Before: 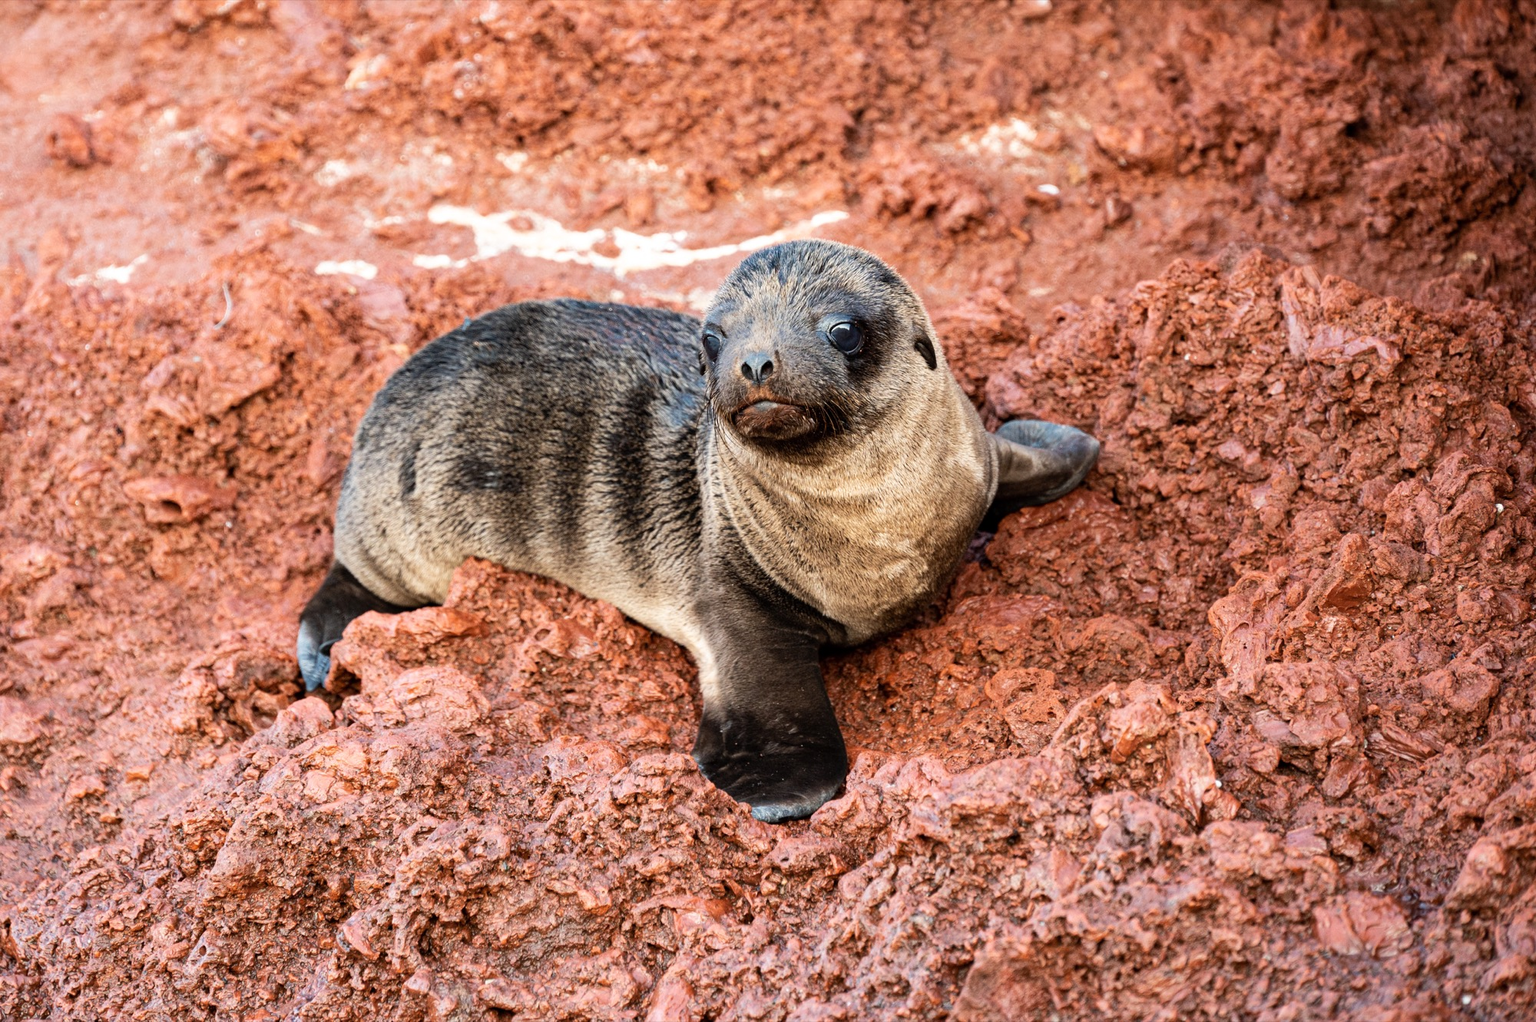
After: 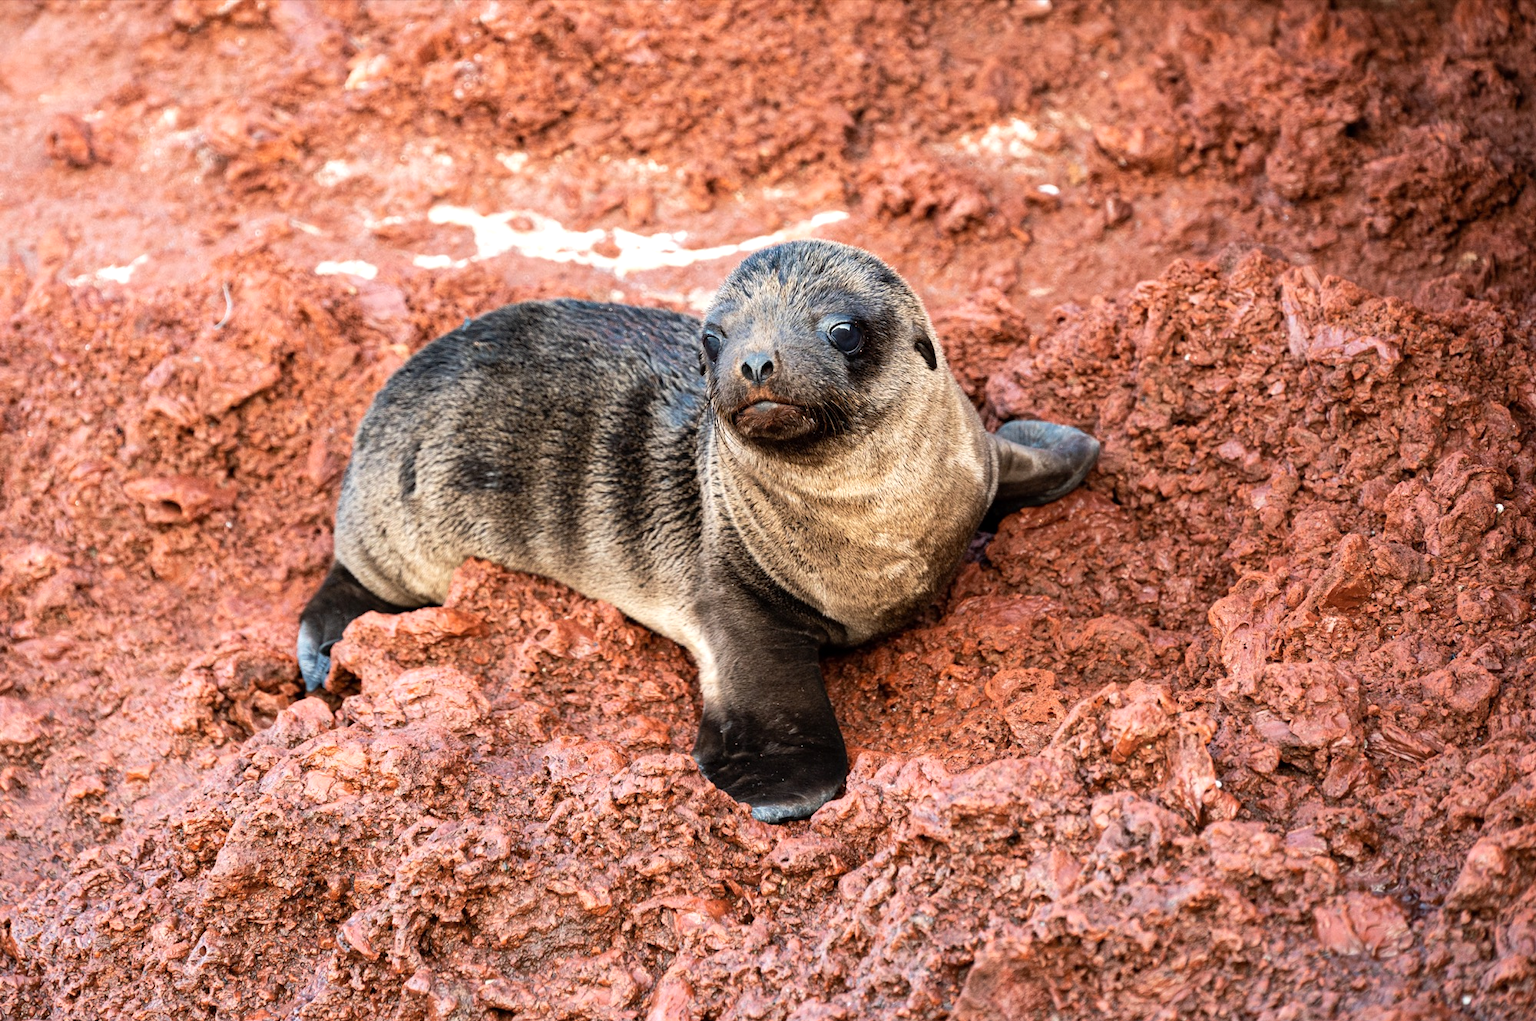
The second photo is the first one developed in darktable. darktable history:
crop: bottom 0.062%
exposure: exposure 0.161 EV, compensate highlight preservation false
base curve: curves: ch0 [(0, 0) (0.303, 0.277) (1, 1)], preserve colors none
